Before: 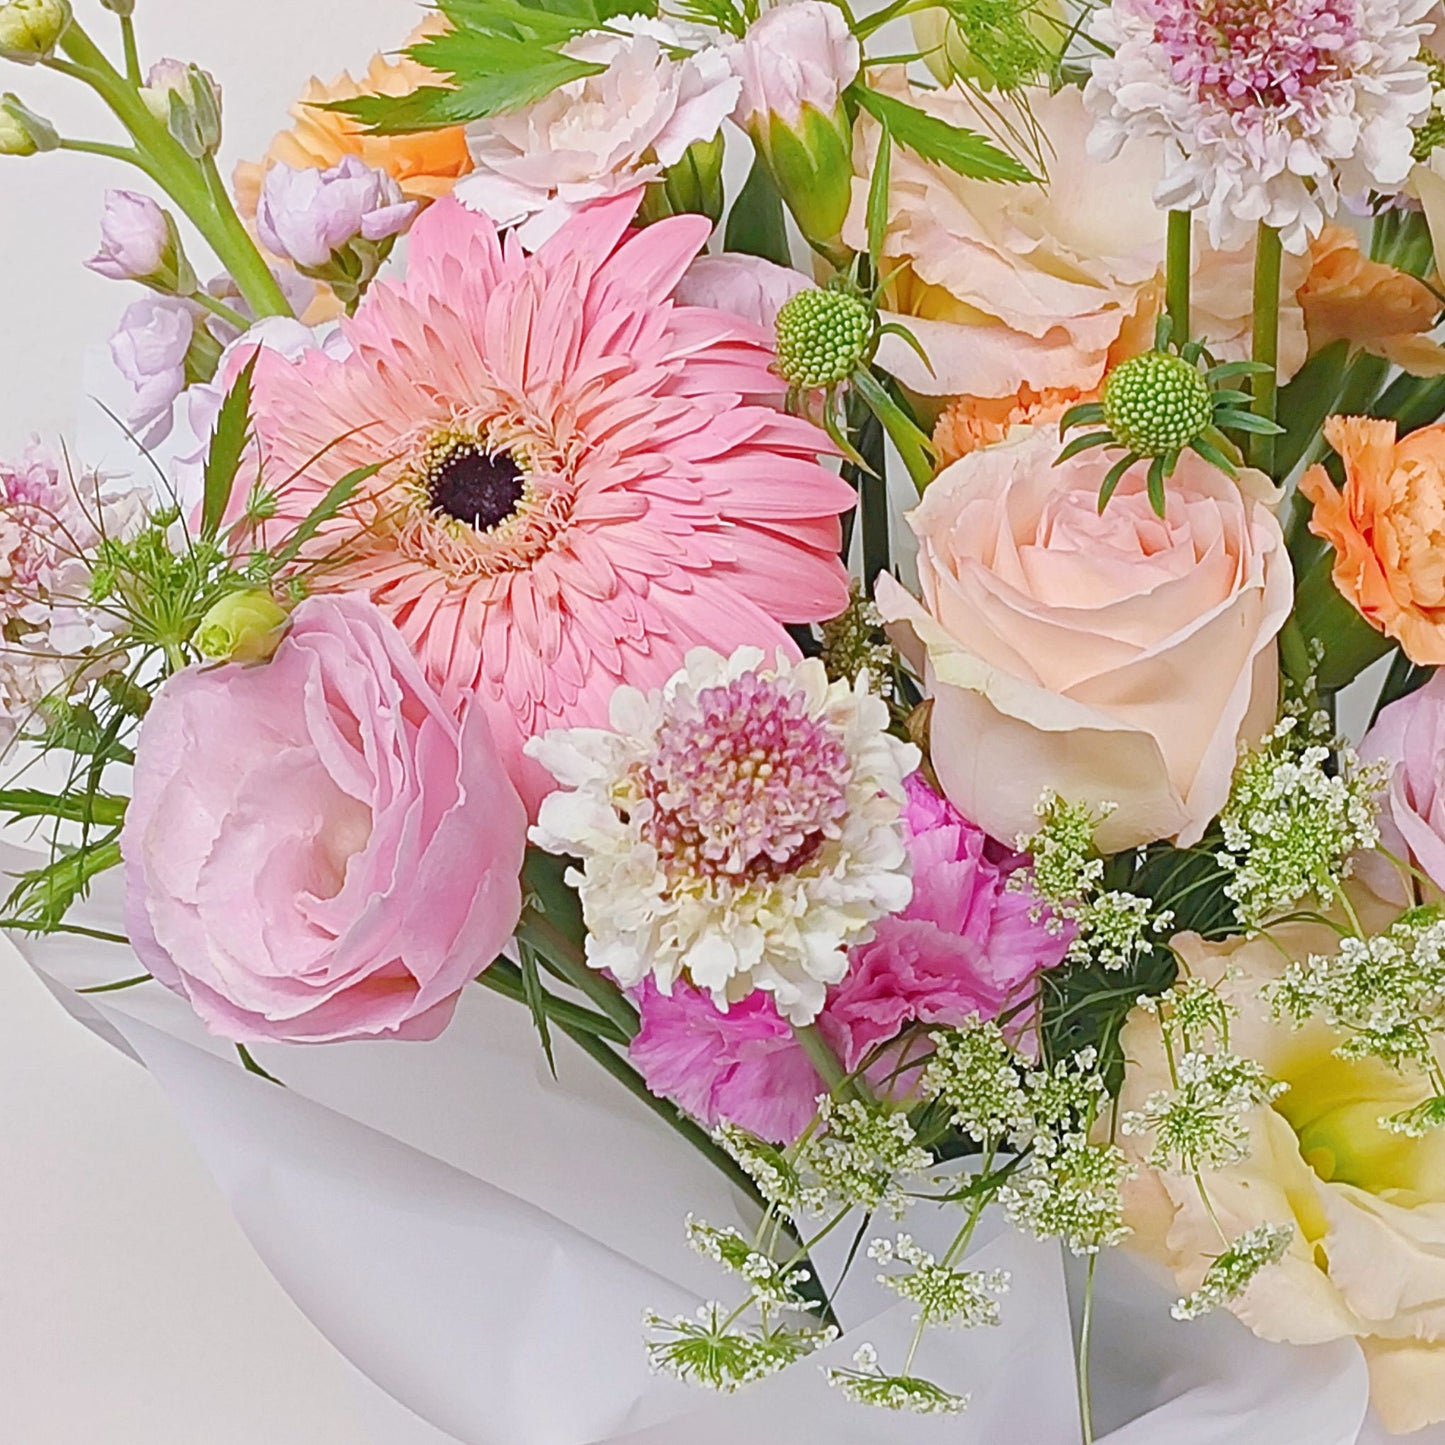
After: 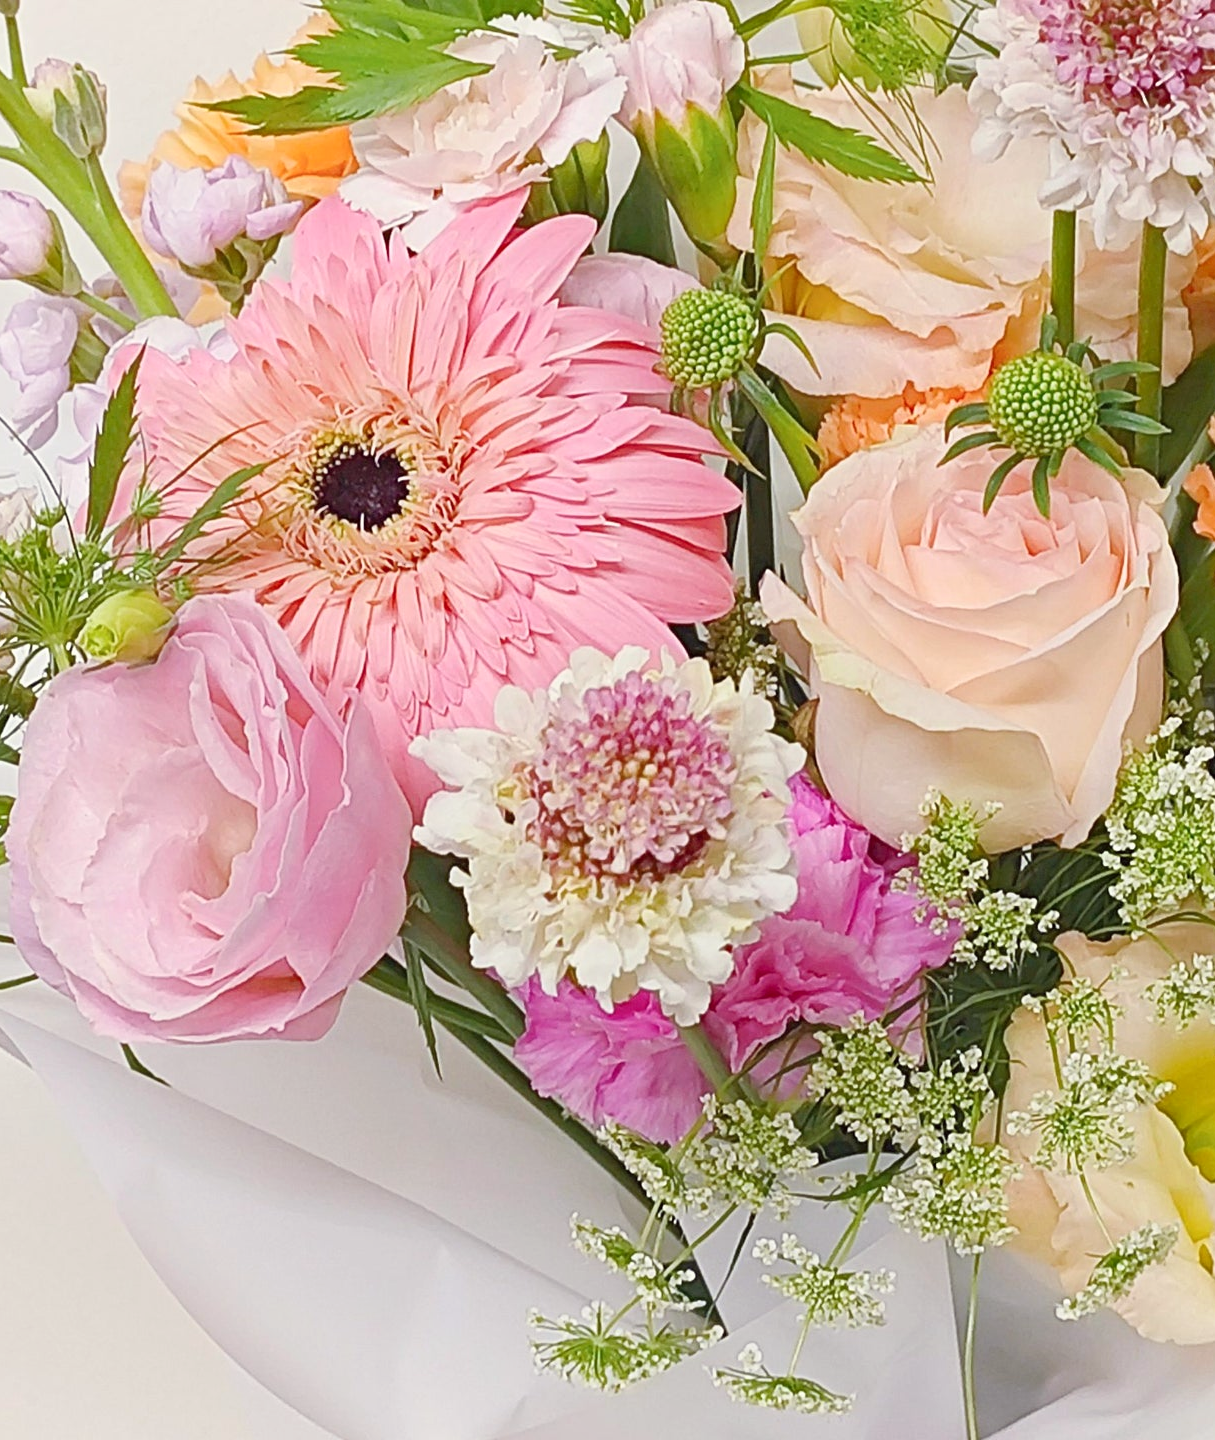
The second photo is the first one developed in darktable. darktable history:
color correction: highlights a* -0.95, highlights b* 4.5, shadows a* 3.55
crop: left 8.026%, right 7.374%
shadows and highlights: shadows 0, highlights 40
